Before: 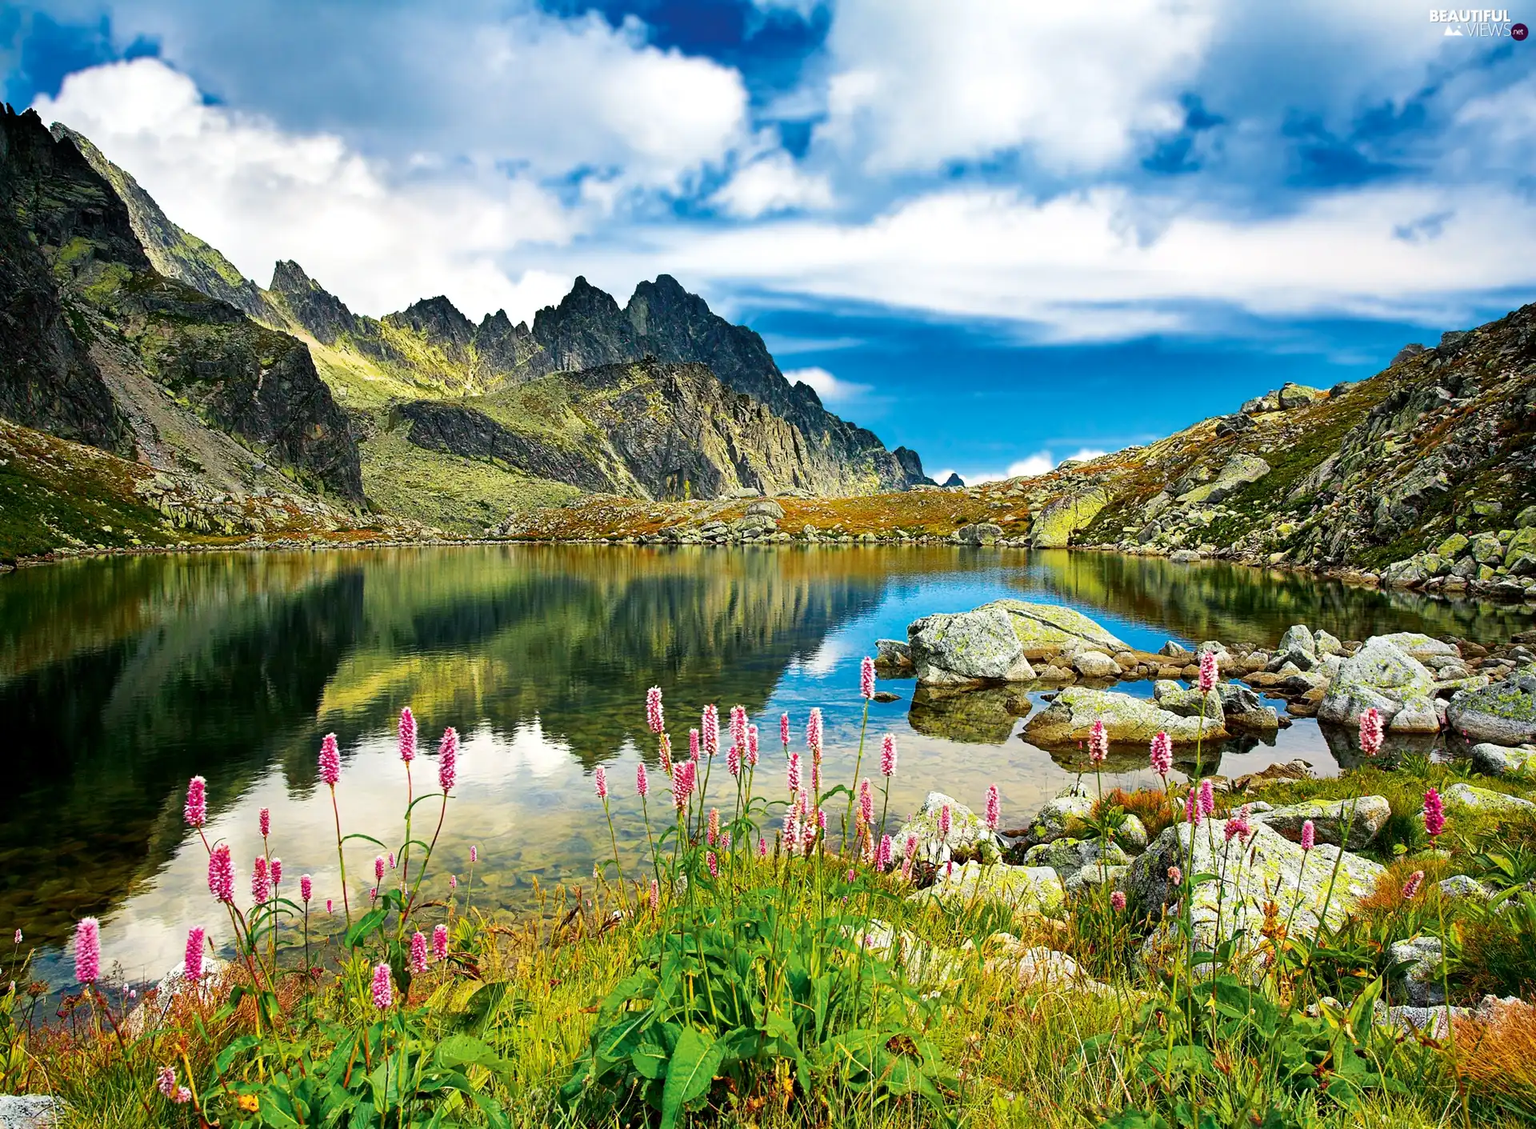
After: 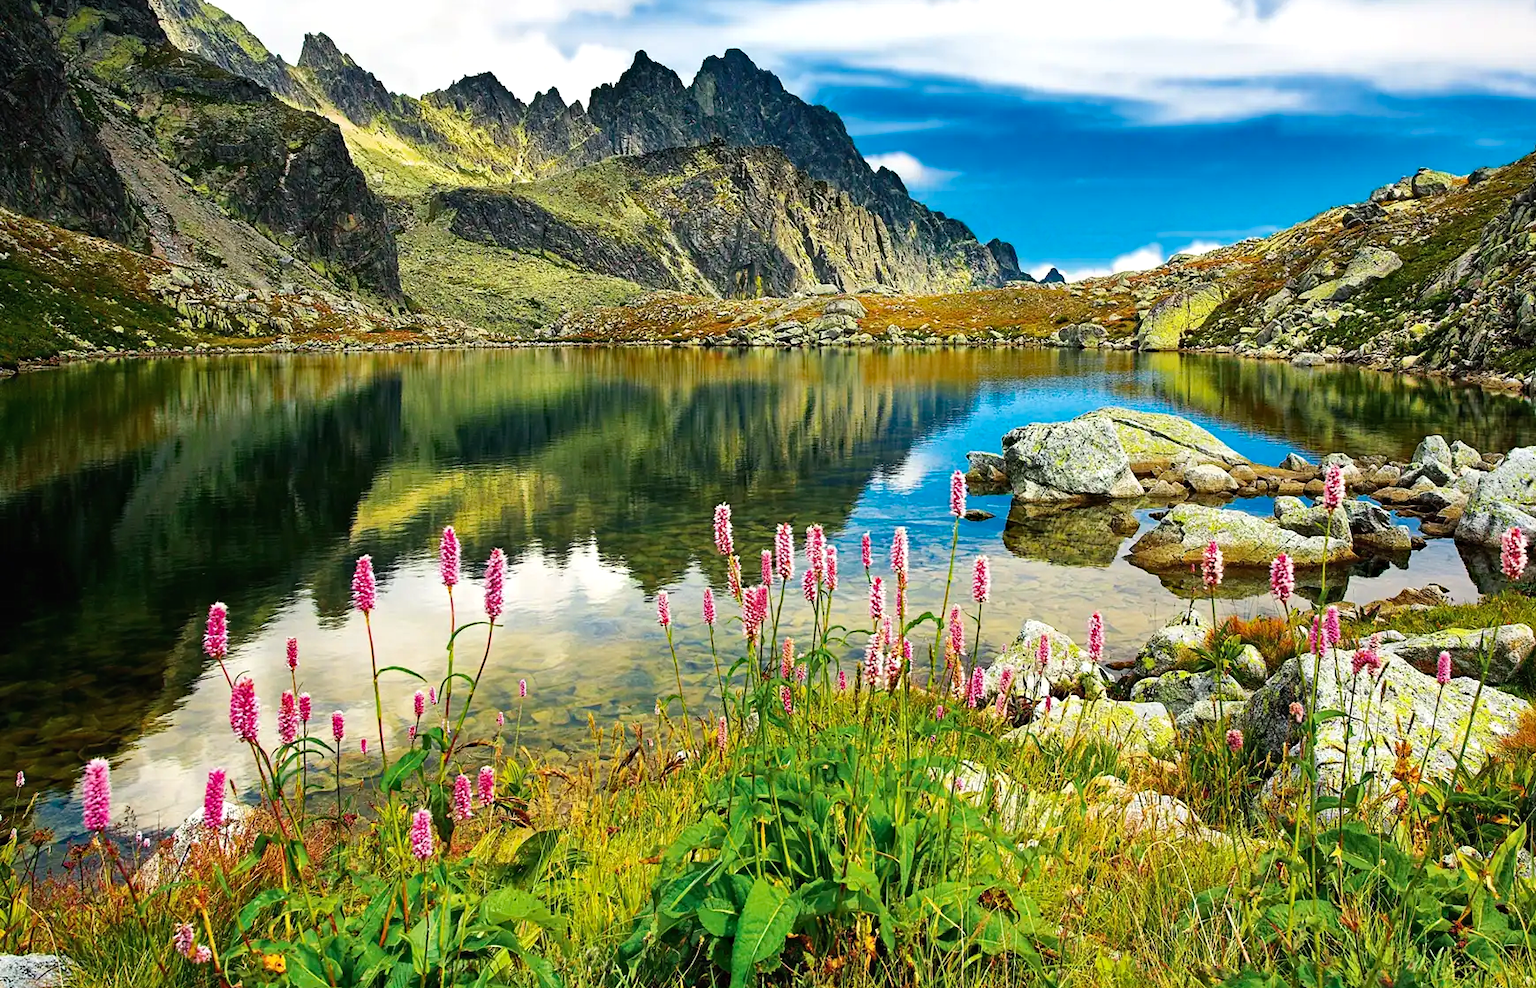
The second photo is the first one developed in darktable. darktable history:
exposure: black level correction -0.001, exposure 0.08 EV, compensate exposure bias true, compensate highlight preservation false
crop: top 20.47%, right 9.426%, bottom 0.208%
haze removal: strength 0.286, distance 0.245, compatibility mode true, adaptive false
